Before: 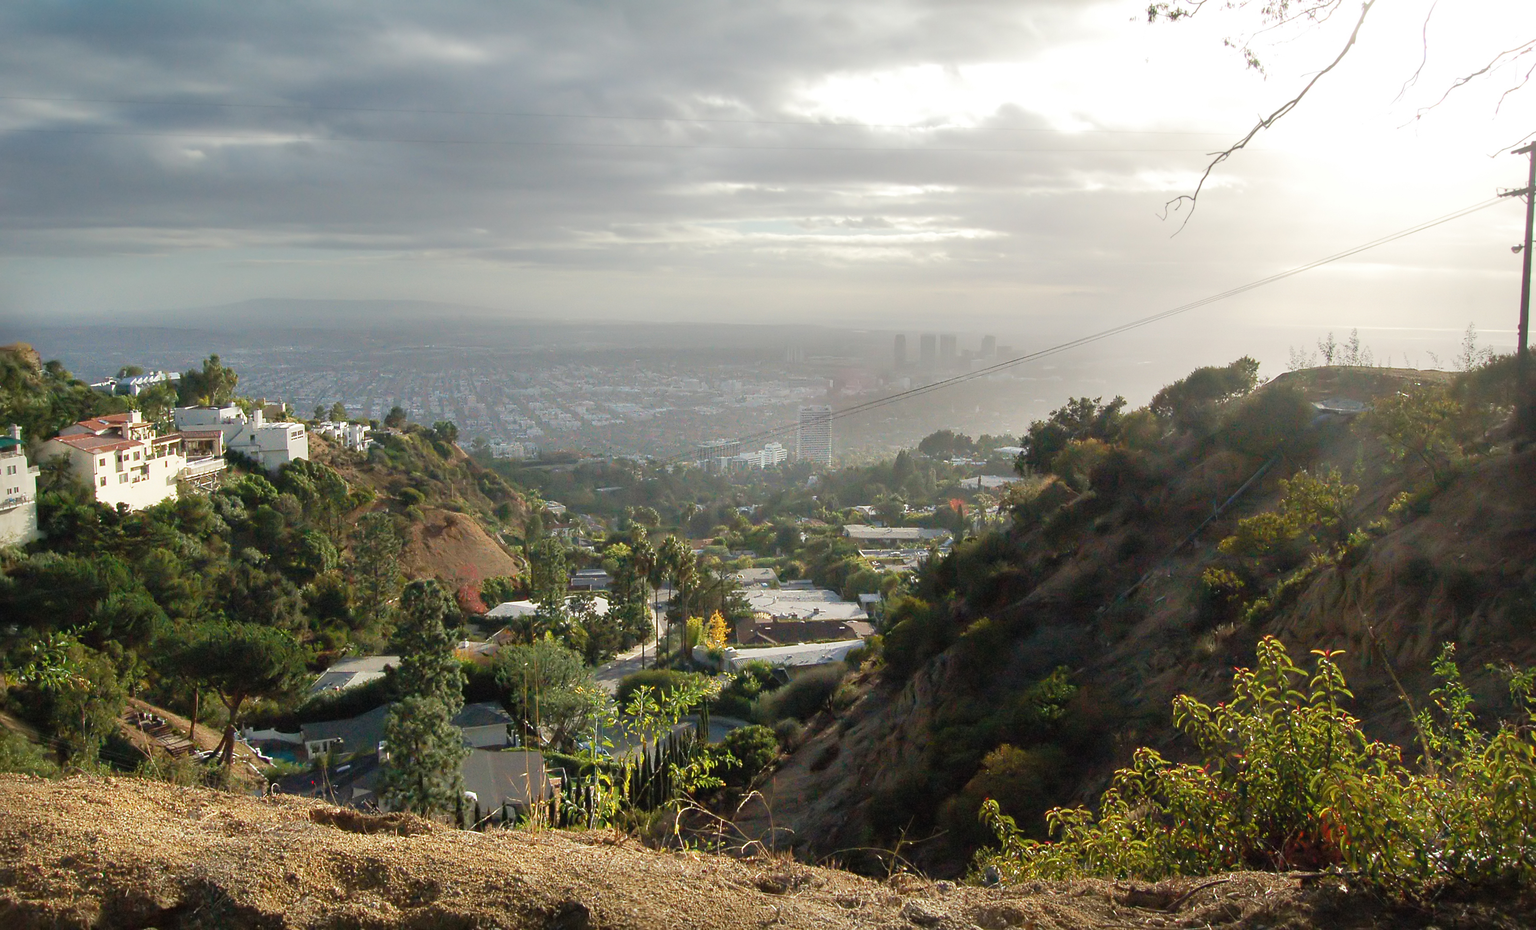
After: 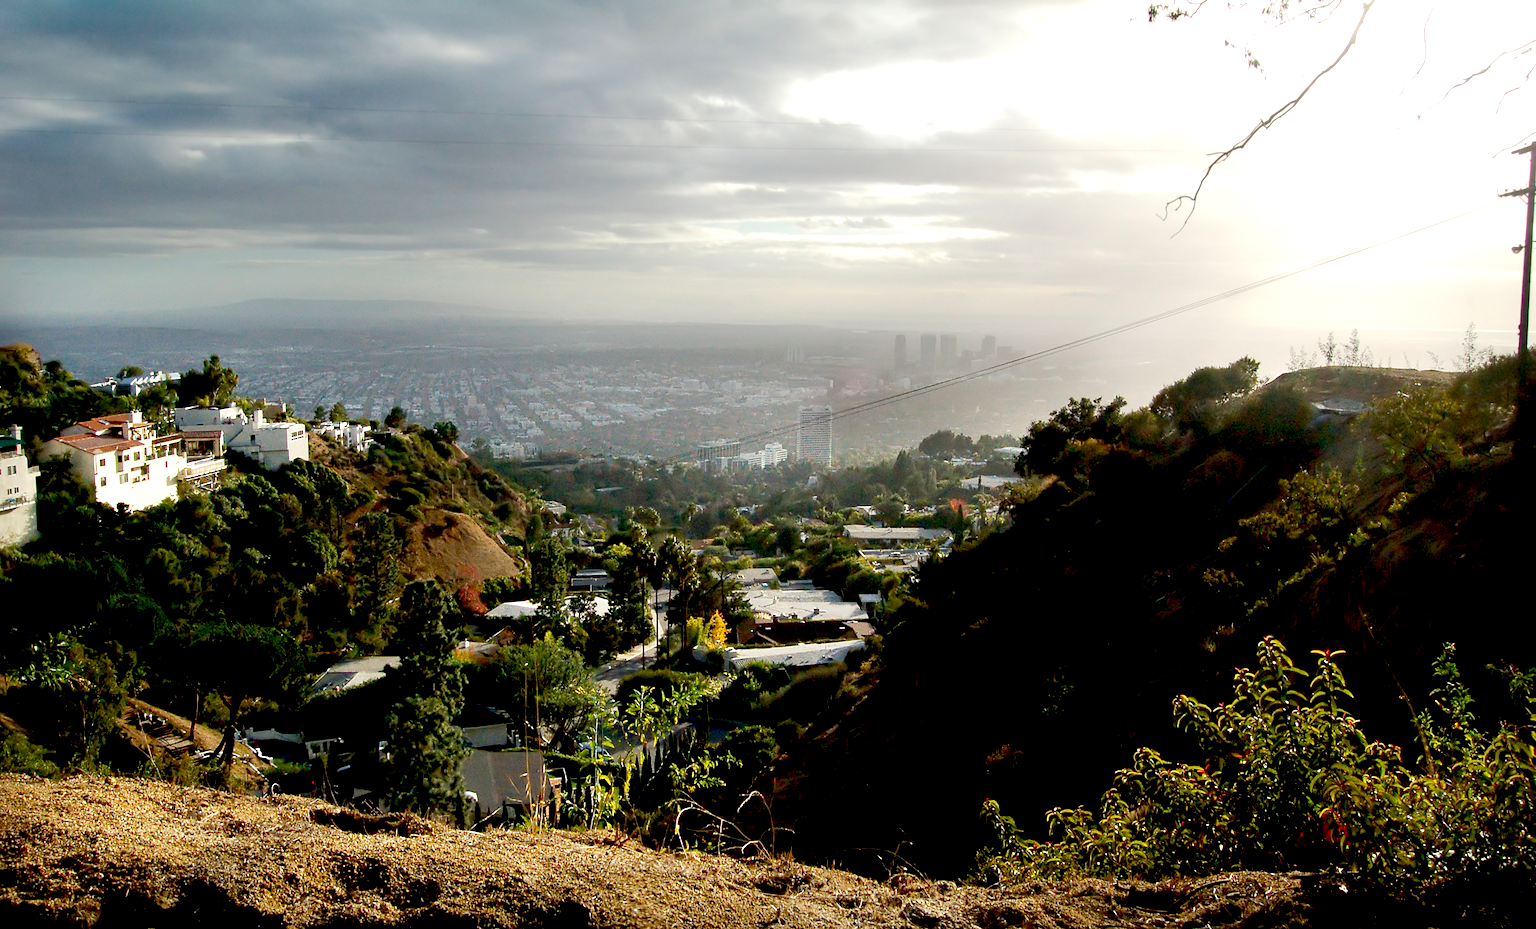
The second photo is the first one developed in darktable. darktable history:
tone equalizer: -8 EV -0.417 EV, -7 EV -0.389 EV, -6 EV -0.333 EV, -5 EV -0.222 EV, -3 EV 0.222 EV, -2 EV 0.333 EV, -1 EV 0.389 EV, +0 EV 0.417 EV, edges refinement/feathering 500, mask exposure compensation -1.57 EV, preserve details no
exposure: black level correction 0.056, exposure -0.039 EV, compensate highlight preservation false
